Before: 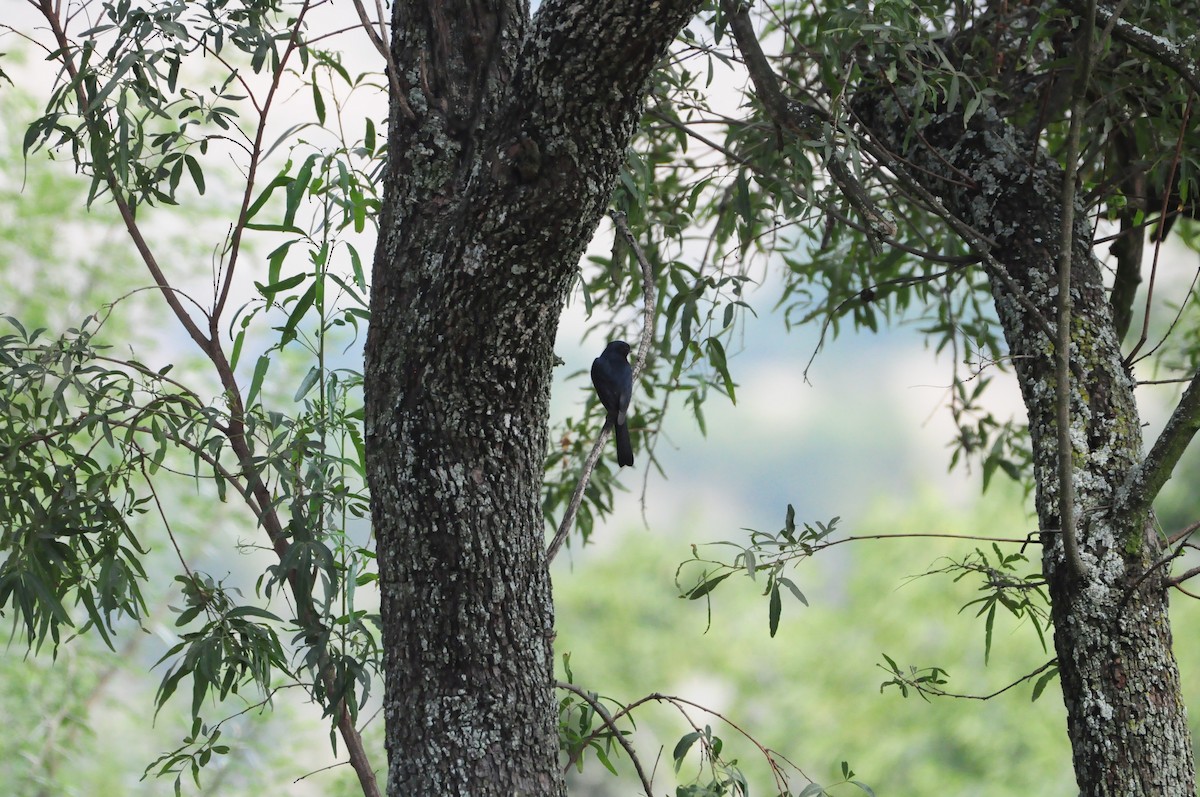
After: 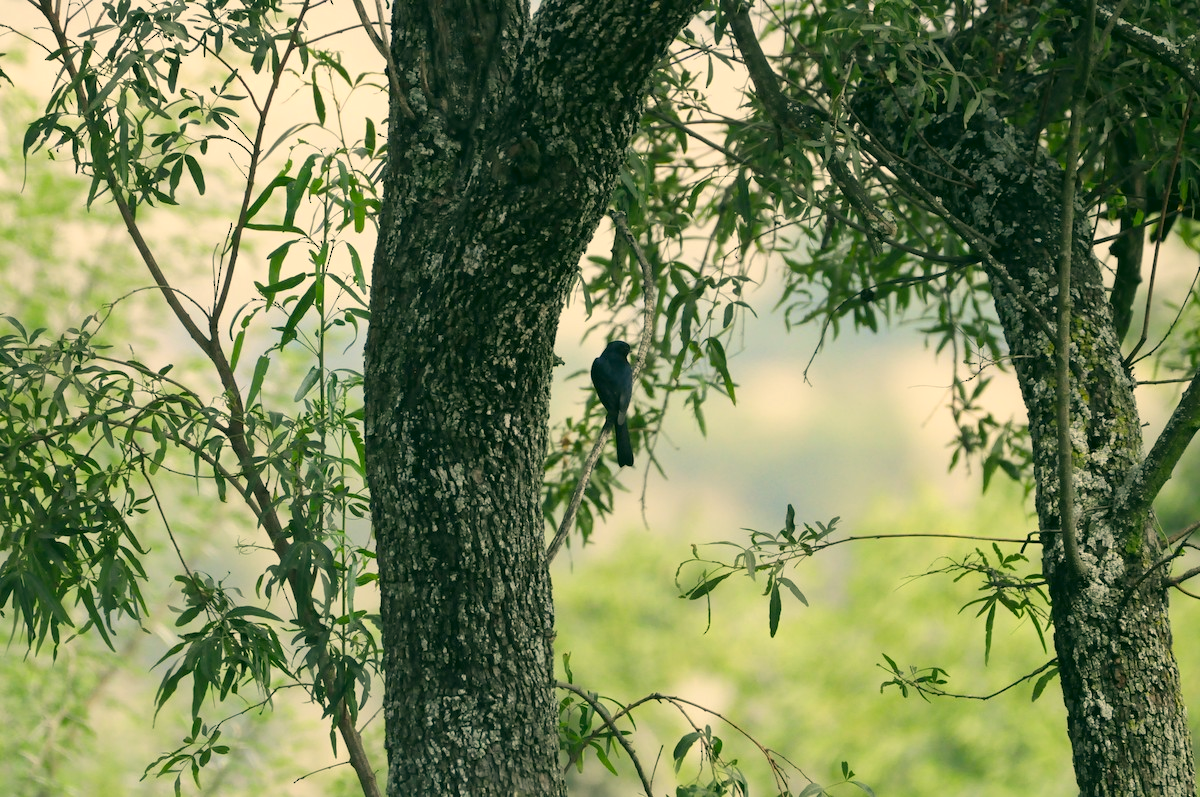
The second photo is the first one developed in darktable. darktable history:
color correction: highlights a* 5.3, highlights b* 24.98, shadows a* -16.08, shadows b* 3.72
